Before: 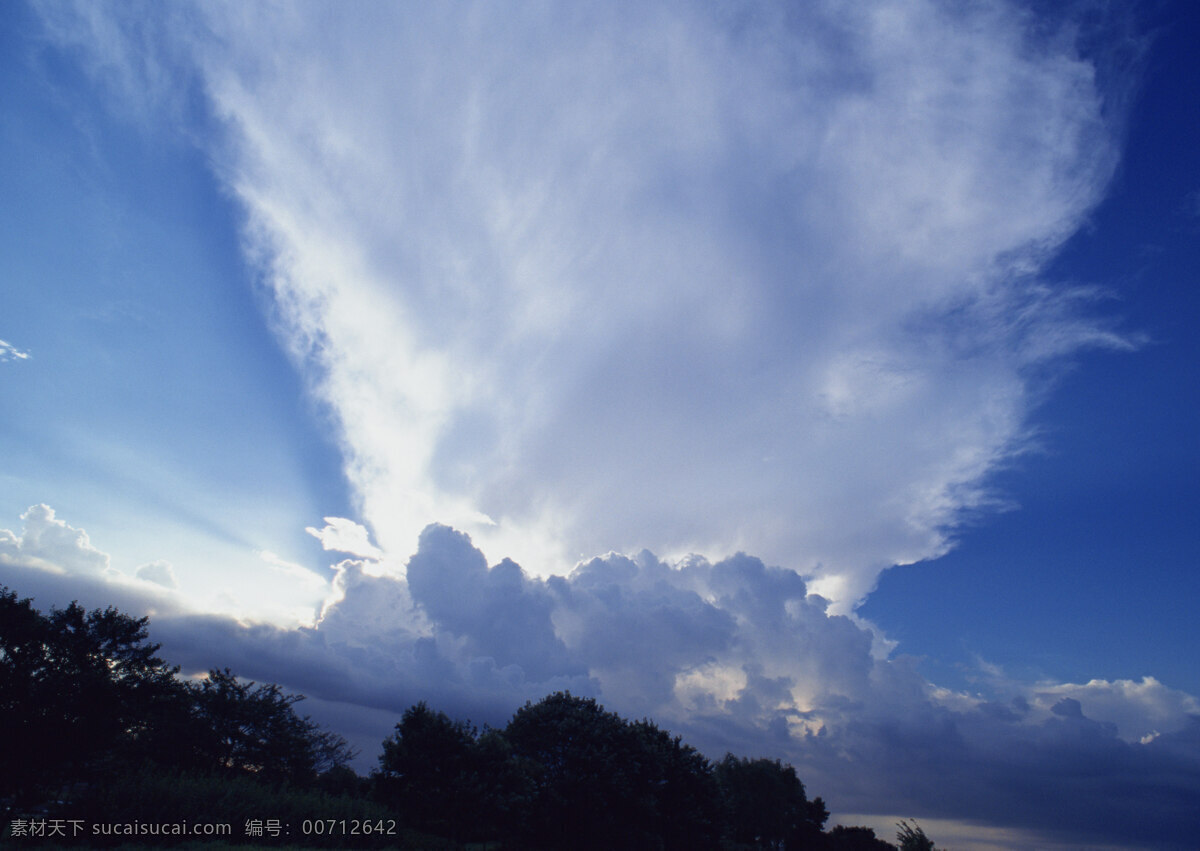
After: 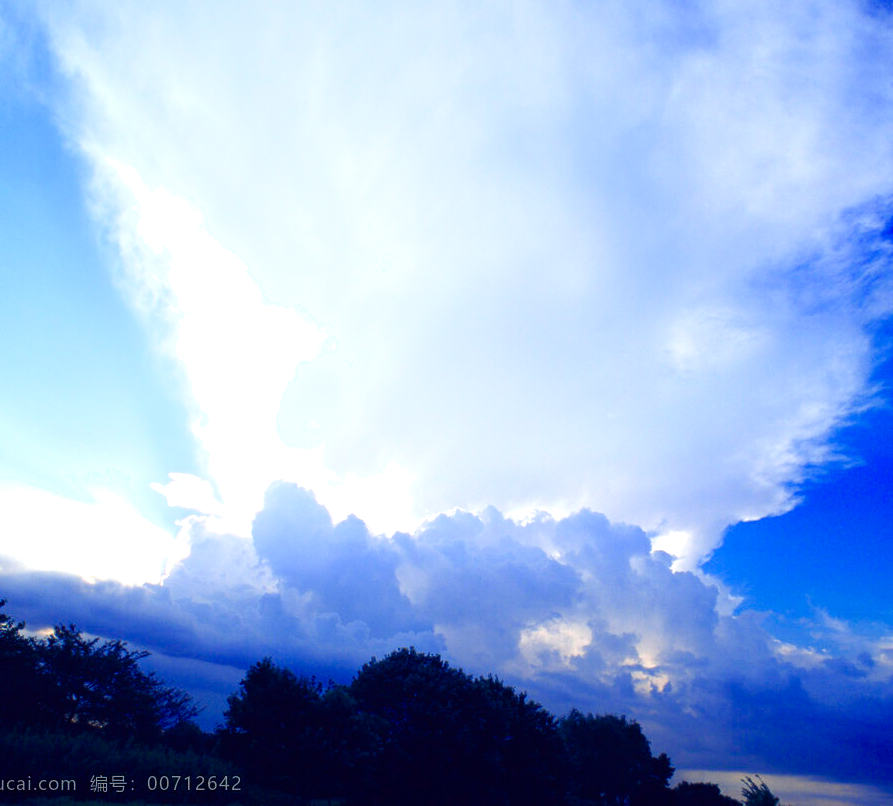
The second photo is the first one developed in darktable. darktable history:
crop and rotate: left 12.955%, top 5.254%, right 12.56%
color balance rgb: shadows lift › luminance -40.748%, shadows lift › chroma 14.38%, shadows lift › hue 259.54°, linear chroma grading › global chroma 20.015%, perceptual saturation grading › global saturation 20%, perceptual saturation grading › highlights -25.119%, perceptual saturation grading › shadows 24.354%, global vibrance 20%
exposure: exposure 0.751 EV, compensate highlight preservation false
shadows and highlights: shadows -39.12, highlights 63.74, soften with gaussian
